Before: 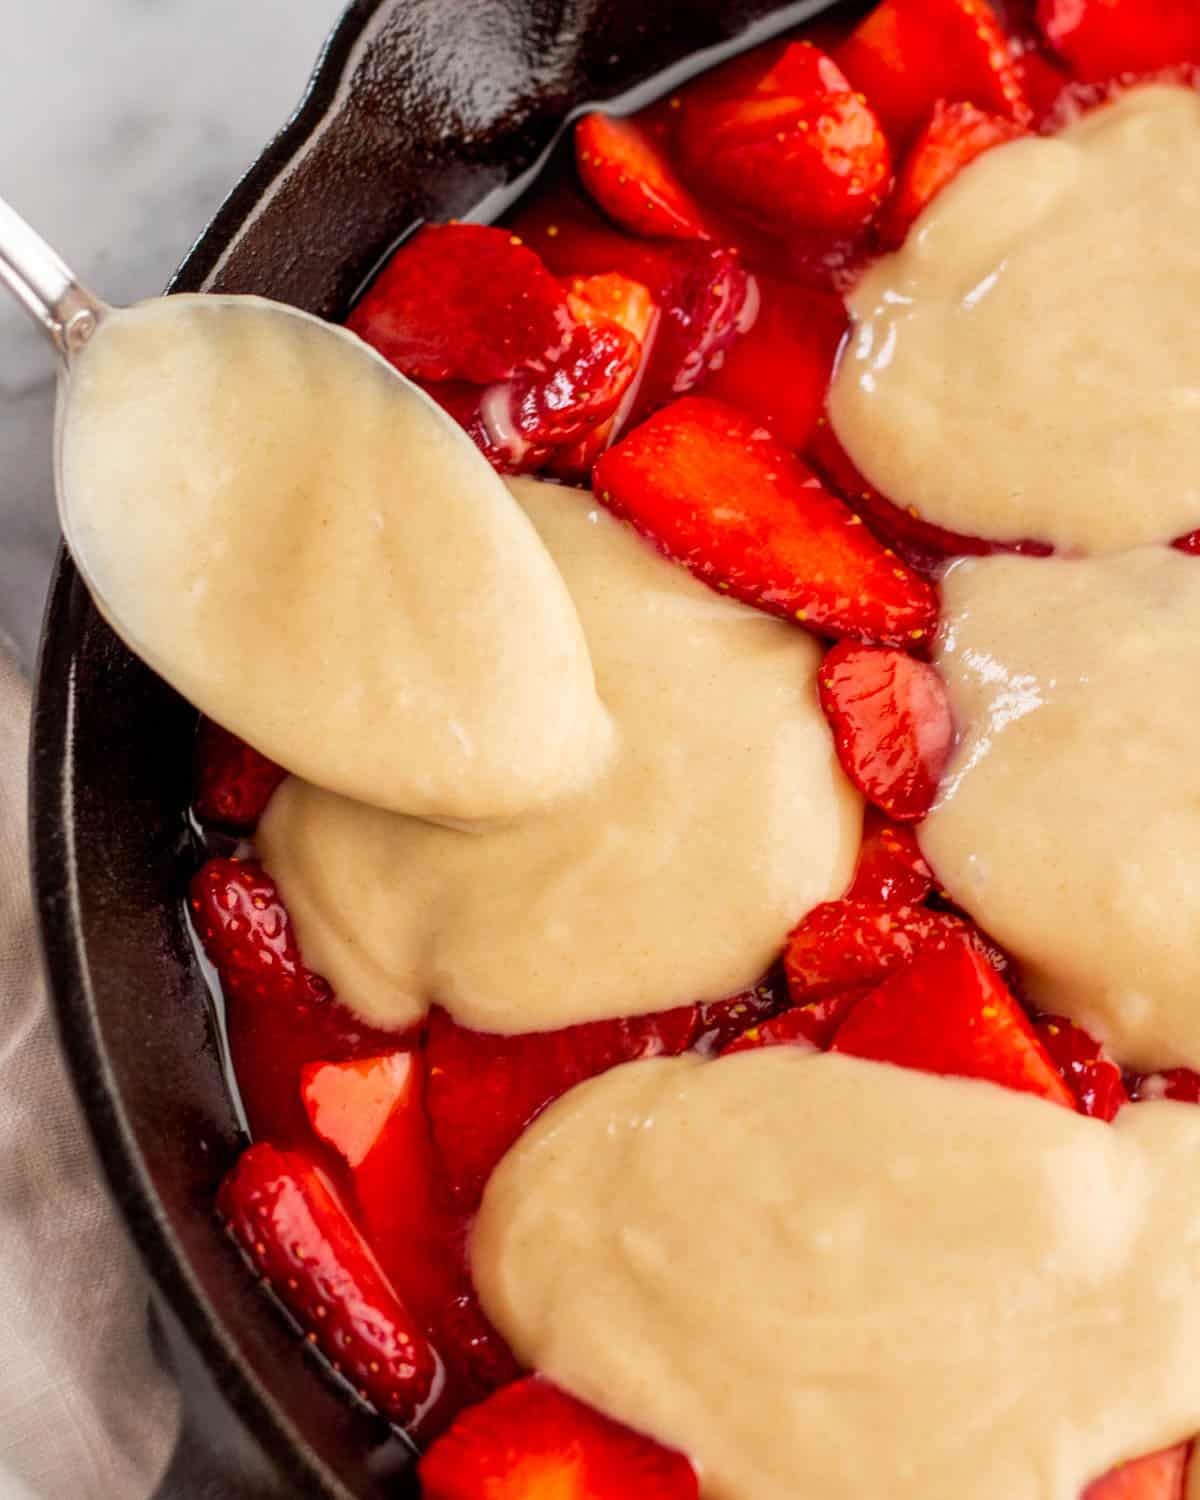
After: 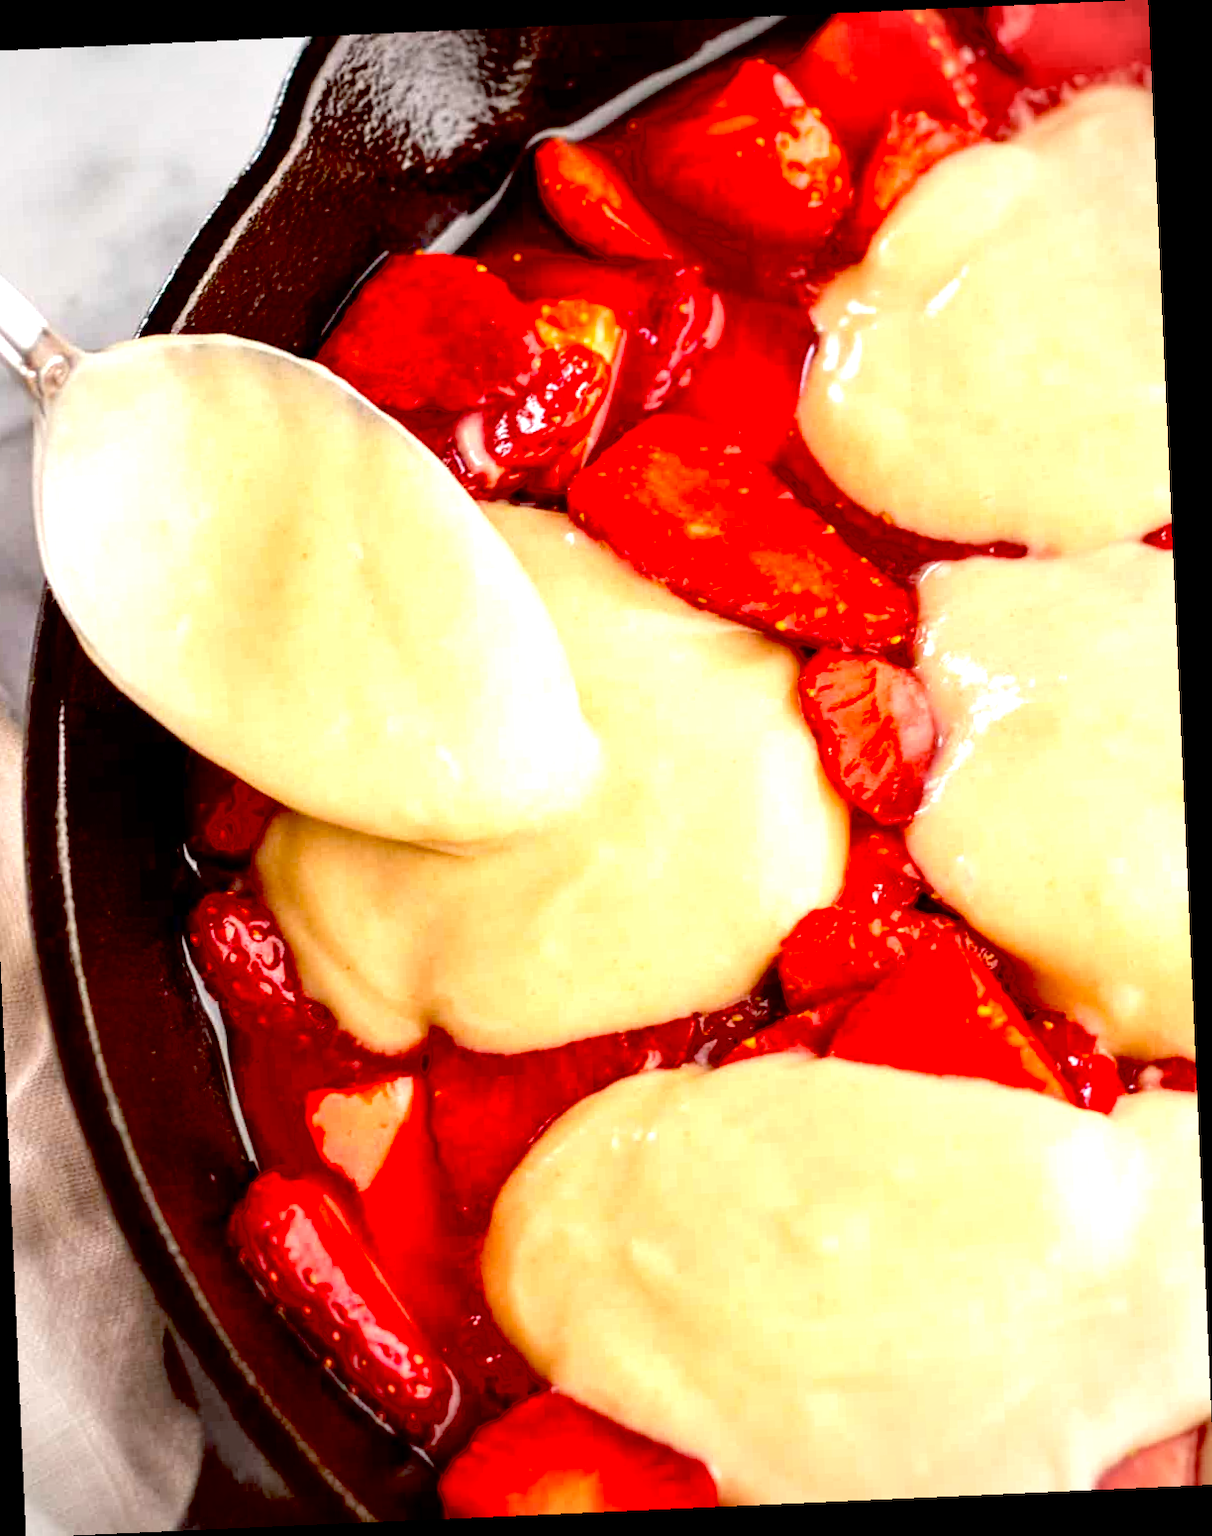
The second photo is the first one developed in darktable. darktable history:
vignetting: fall-off radius 60.92%
rotate and perspective: rotation -2.56°, automatic cropping off
exposure: black level correction 0.035, exposure 0.9 EV, compensate highlight preservation false
crop and rotate: left 3.238%
